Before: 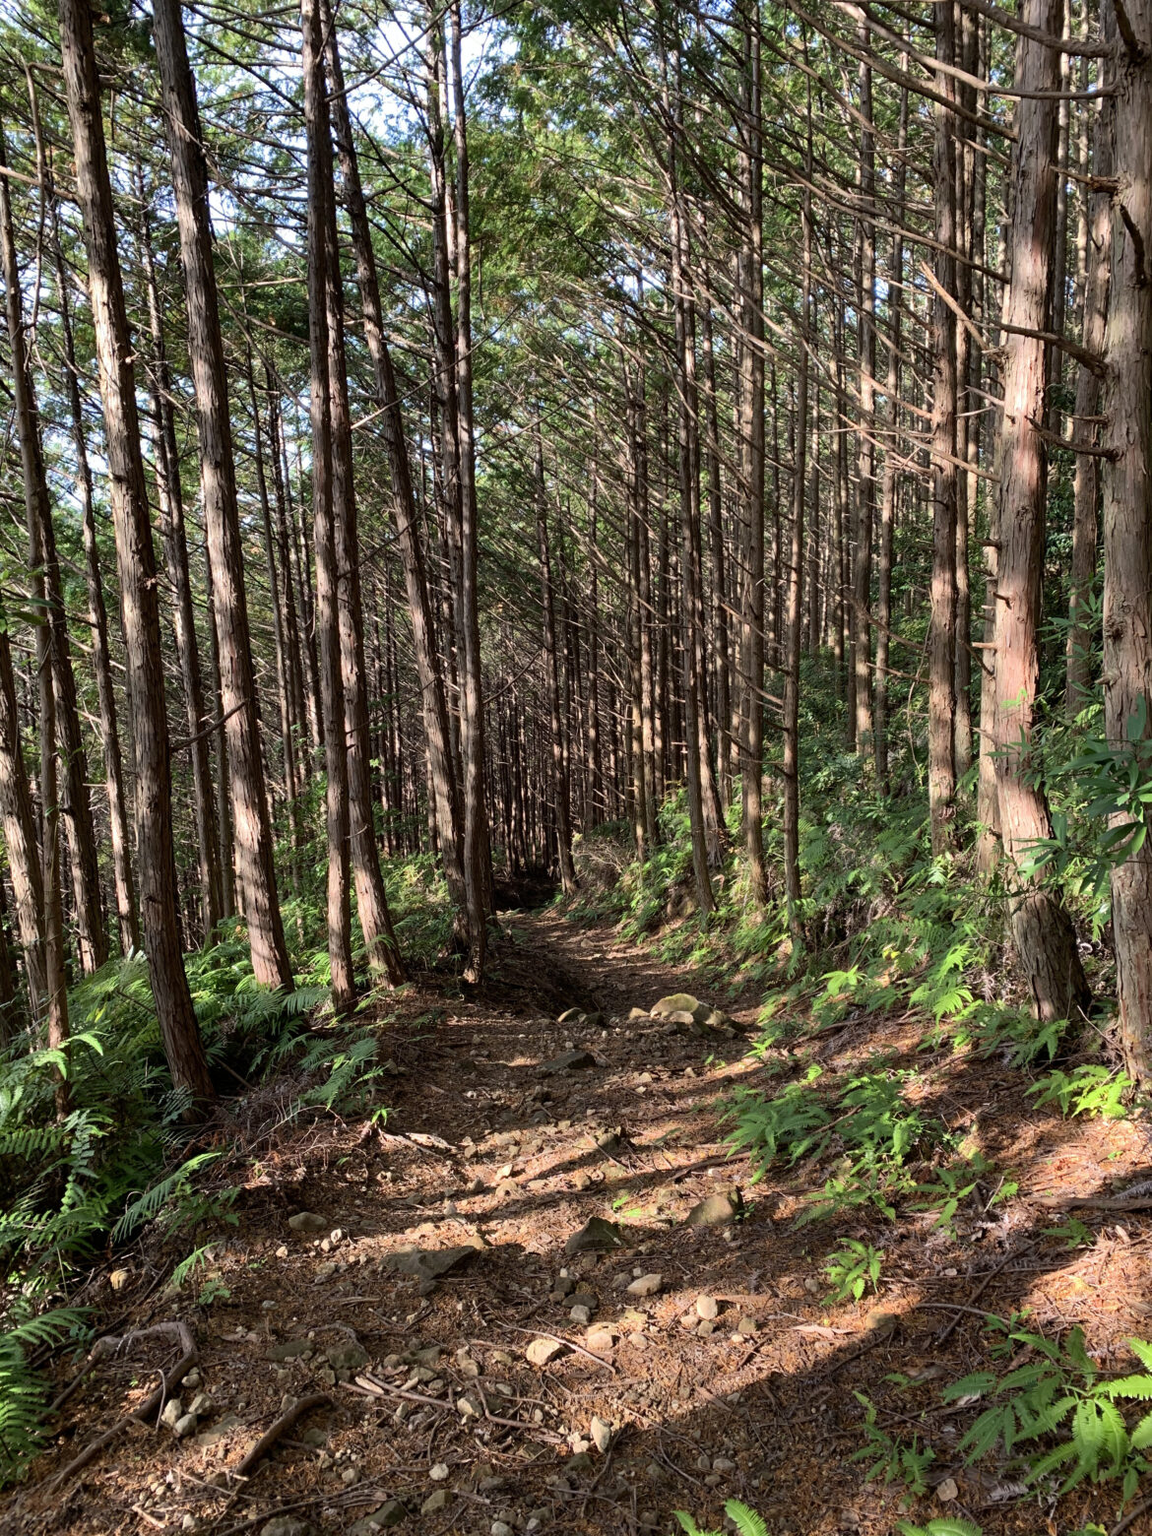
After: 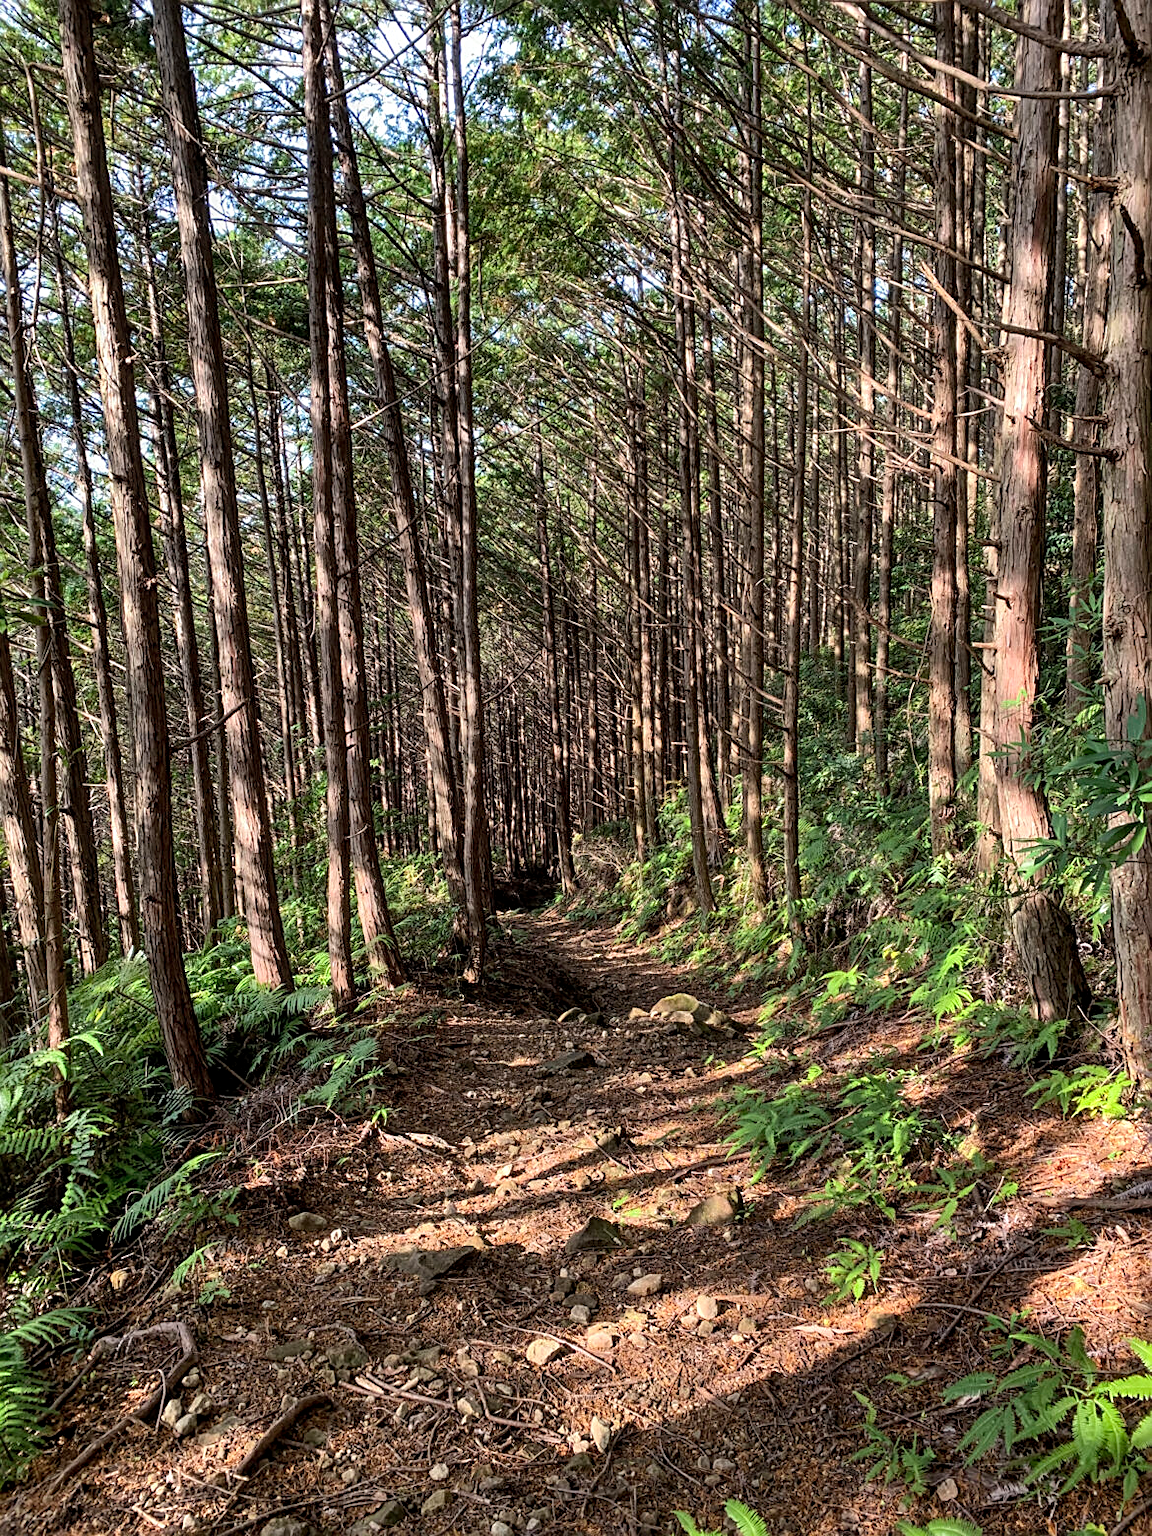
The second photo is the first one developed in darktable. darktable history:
sharpen: on, module defaults
local contrast: detail 130%
shadows and highlights: low approximation 0.01, soften with gaussian
